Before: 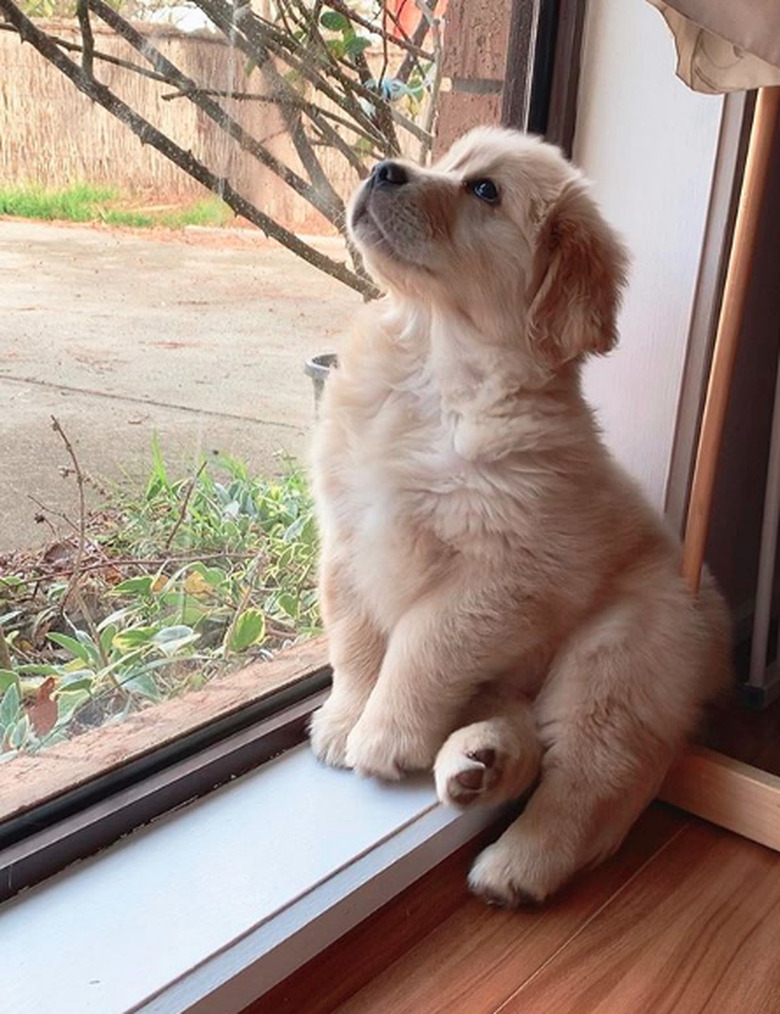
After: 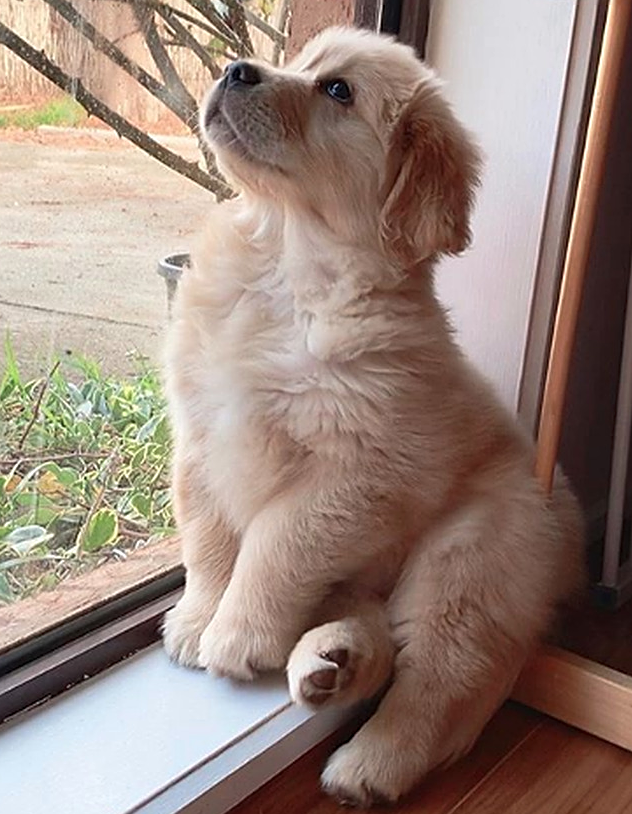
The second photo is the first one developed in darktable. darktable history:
tone equalizer: edges refinement/feathering 500, mask exposure compensation -1.57 EV, preserve details no
sharpen: on, module defaults
crop: left 18.89%, top 9.888%, bottom 9.787%
